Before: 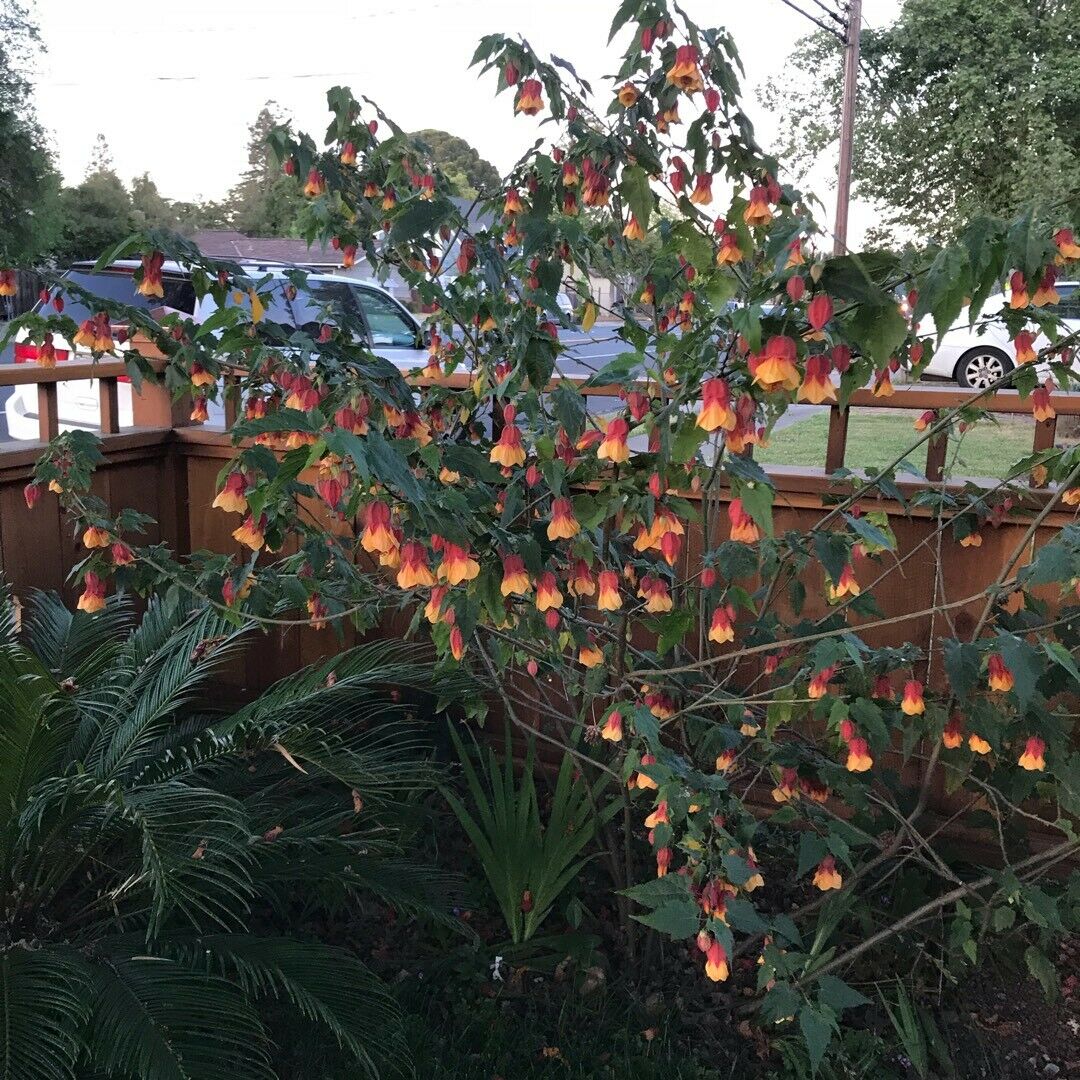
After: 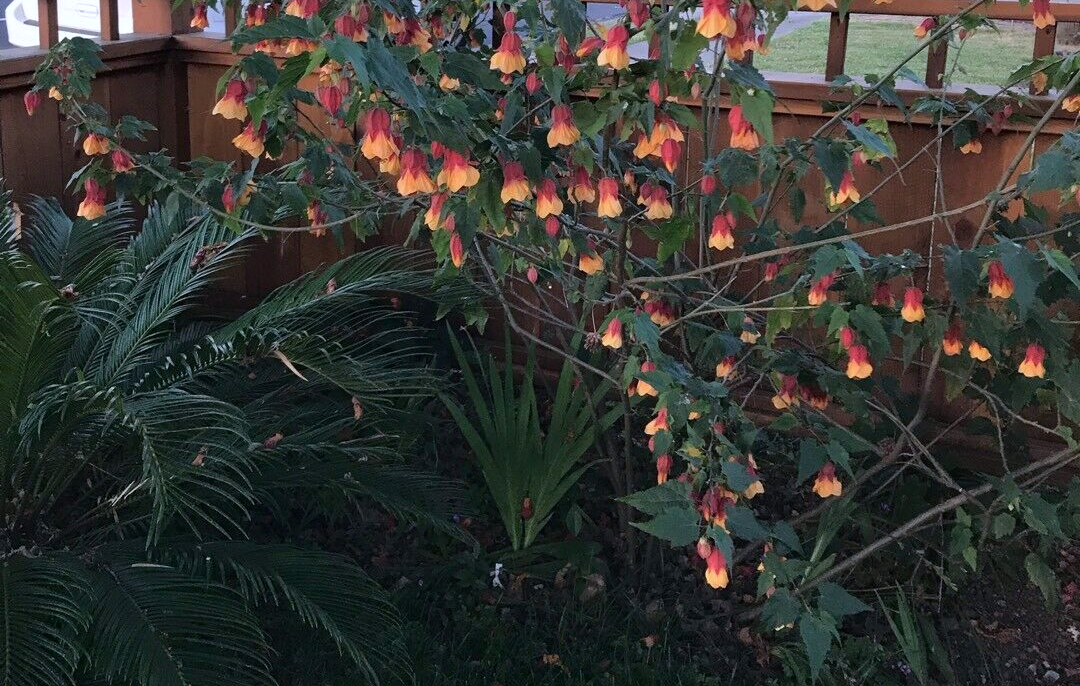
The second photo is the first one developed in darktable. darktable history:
crop and rotate: top 36.435%
color calibration: illuminant as shot in camera, x 0.358, y 0.373, temperature 4628.91 K
white balance: emerald 1
